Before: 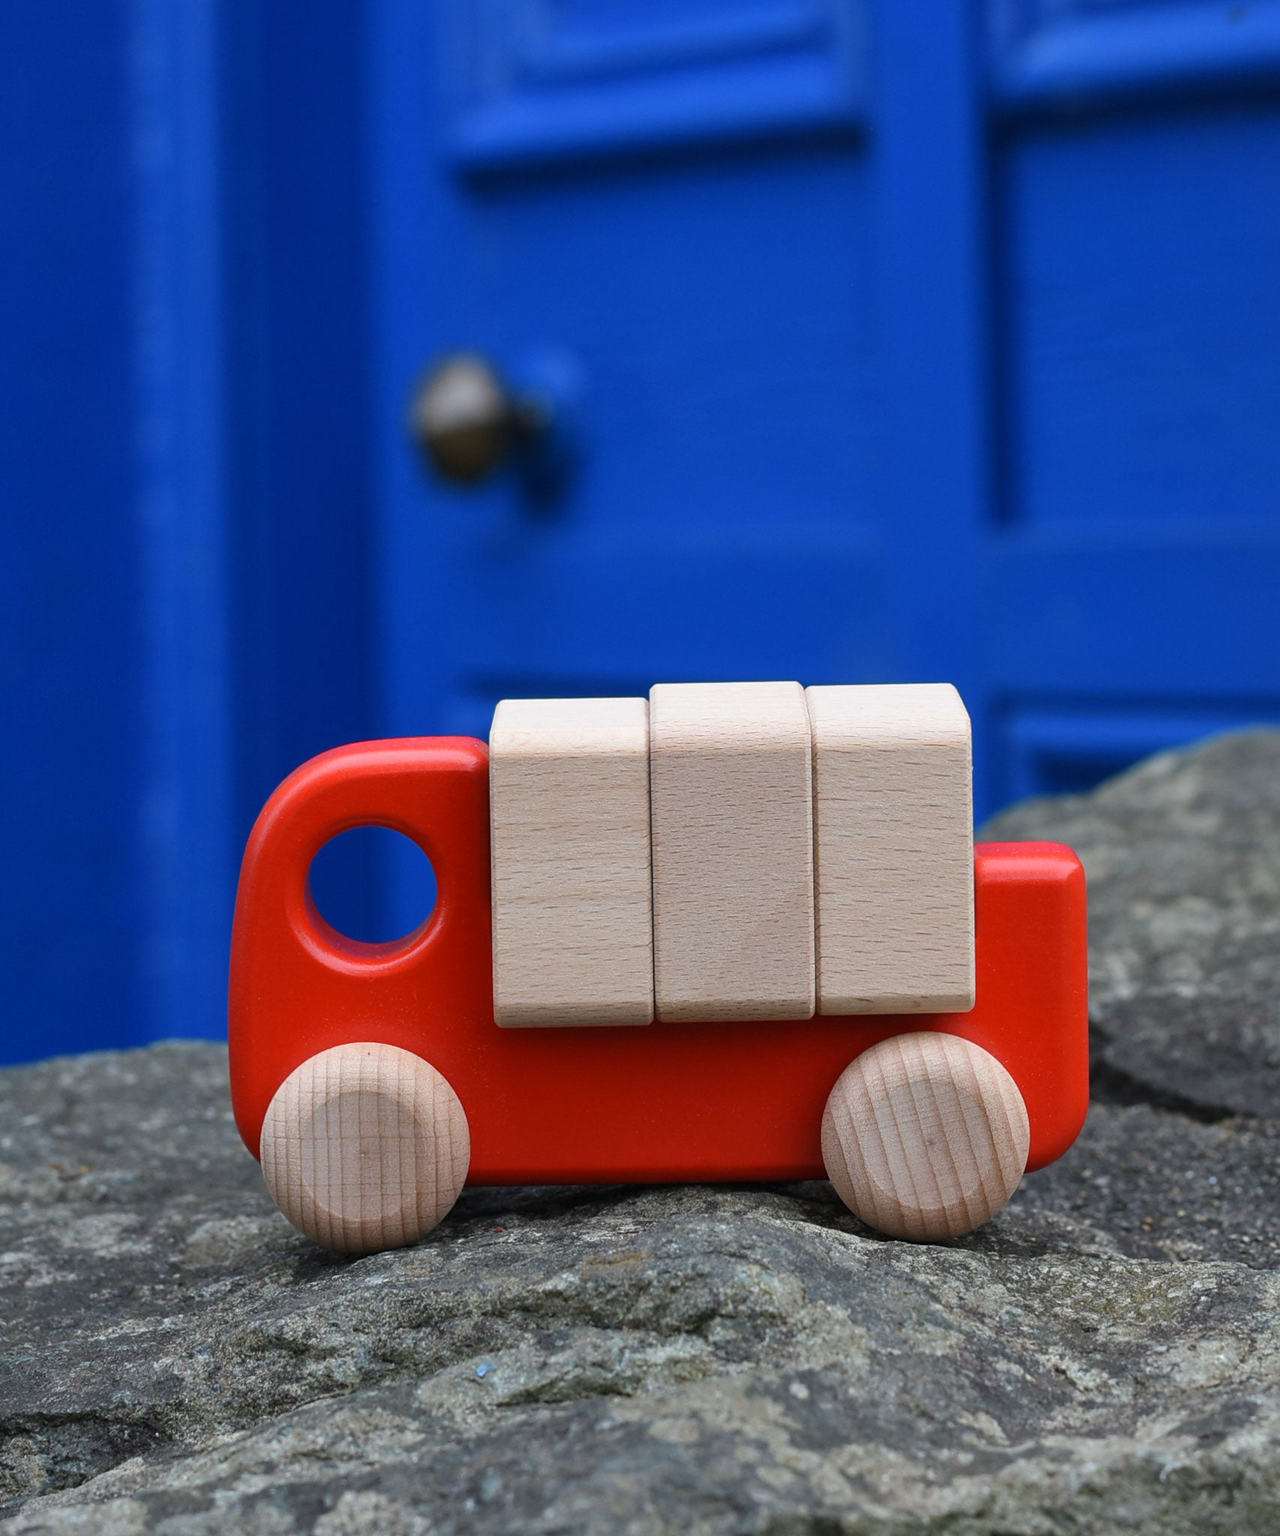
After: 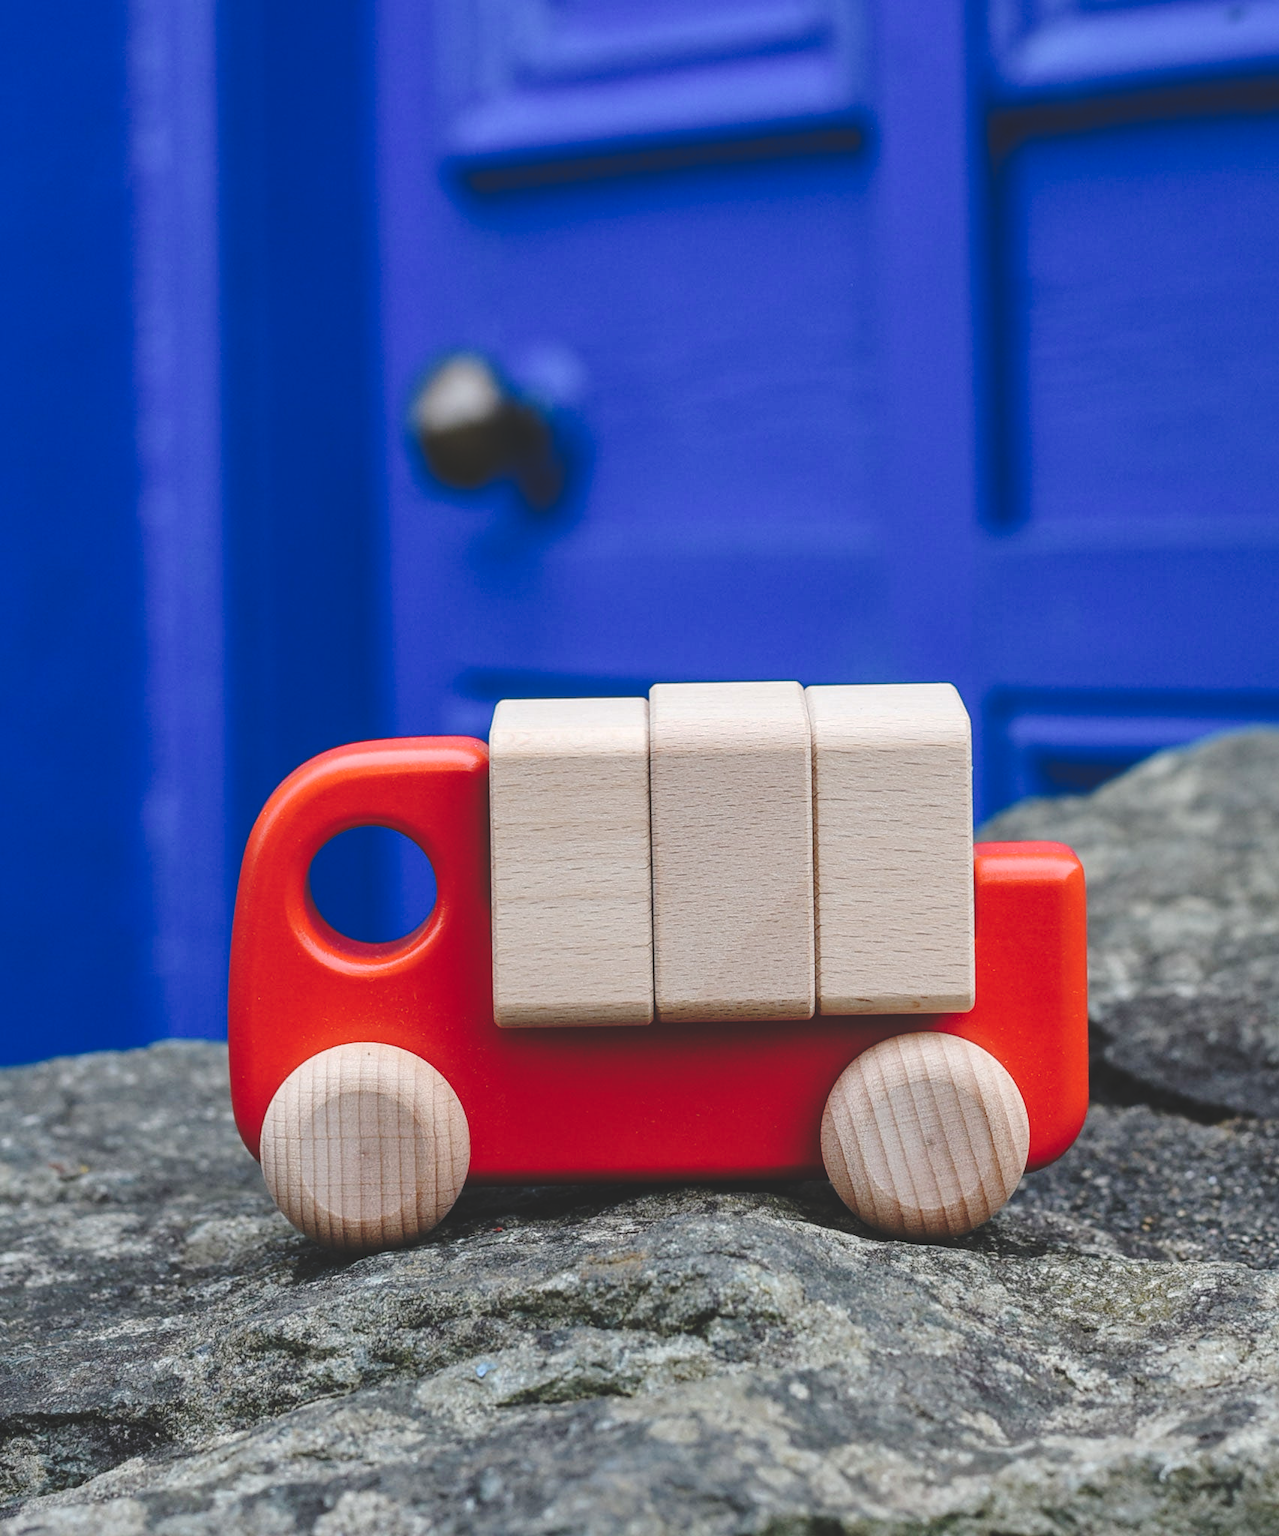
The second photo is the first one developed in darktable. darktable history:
tone curve: curves: ch0 [(0, 0) (0.003, 0.177) (0.011, 0.177) (0.025, 0.176) (0.044, 0.178) (0.069, 0.186) (0.1, 0.194) (0.136, 0.203) (0.177, 0.223) (0.224, 0.255) (0.277, 0.305) (0.335, 0.383) (0.399, 0.467) (0.468, 0.546) (0.543, 0.616) (0.623, 0.694) (0.709, 0.764) (0.801, 0.834) (0.898, 0.901) (1, 1)], preserve colors none
local contrast: on, module defaults
